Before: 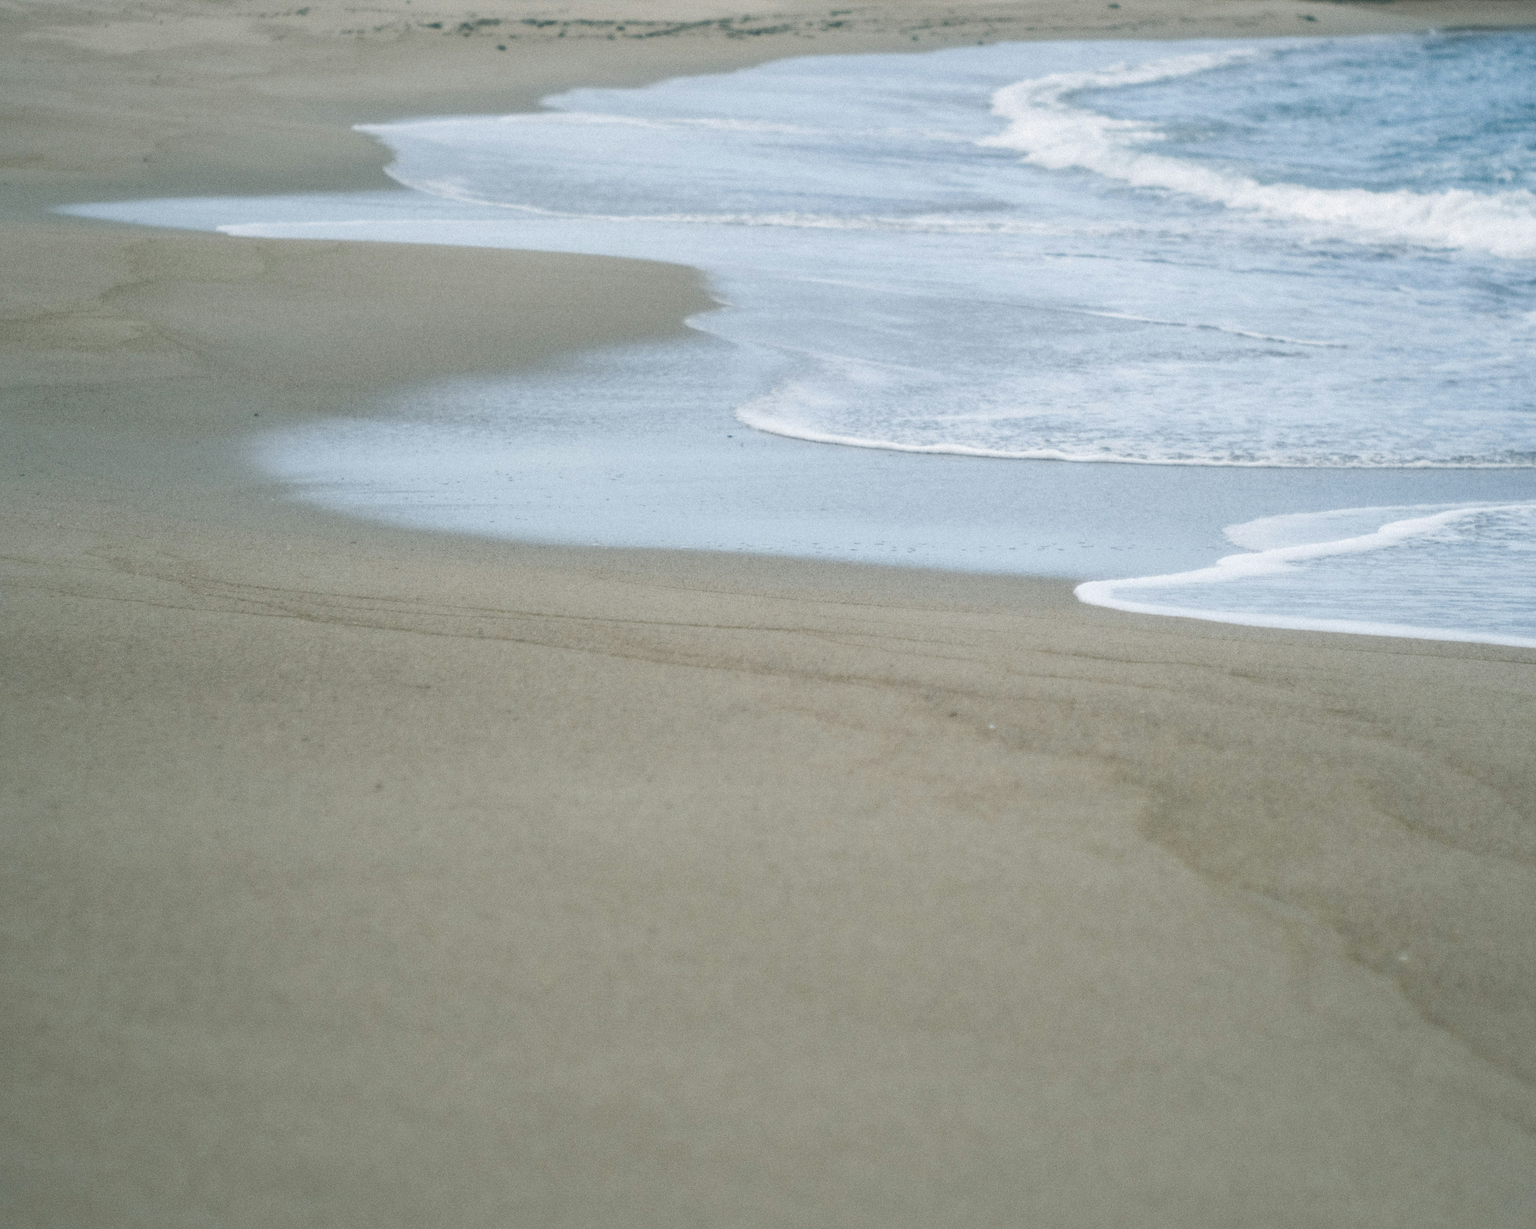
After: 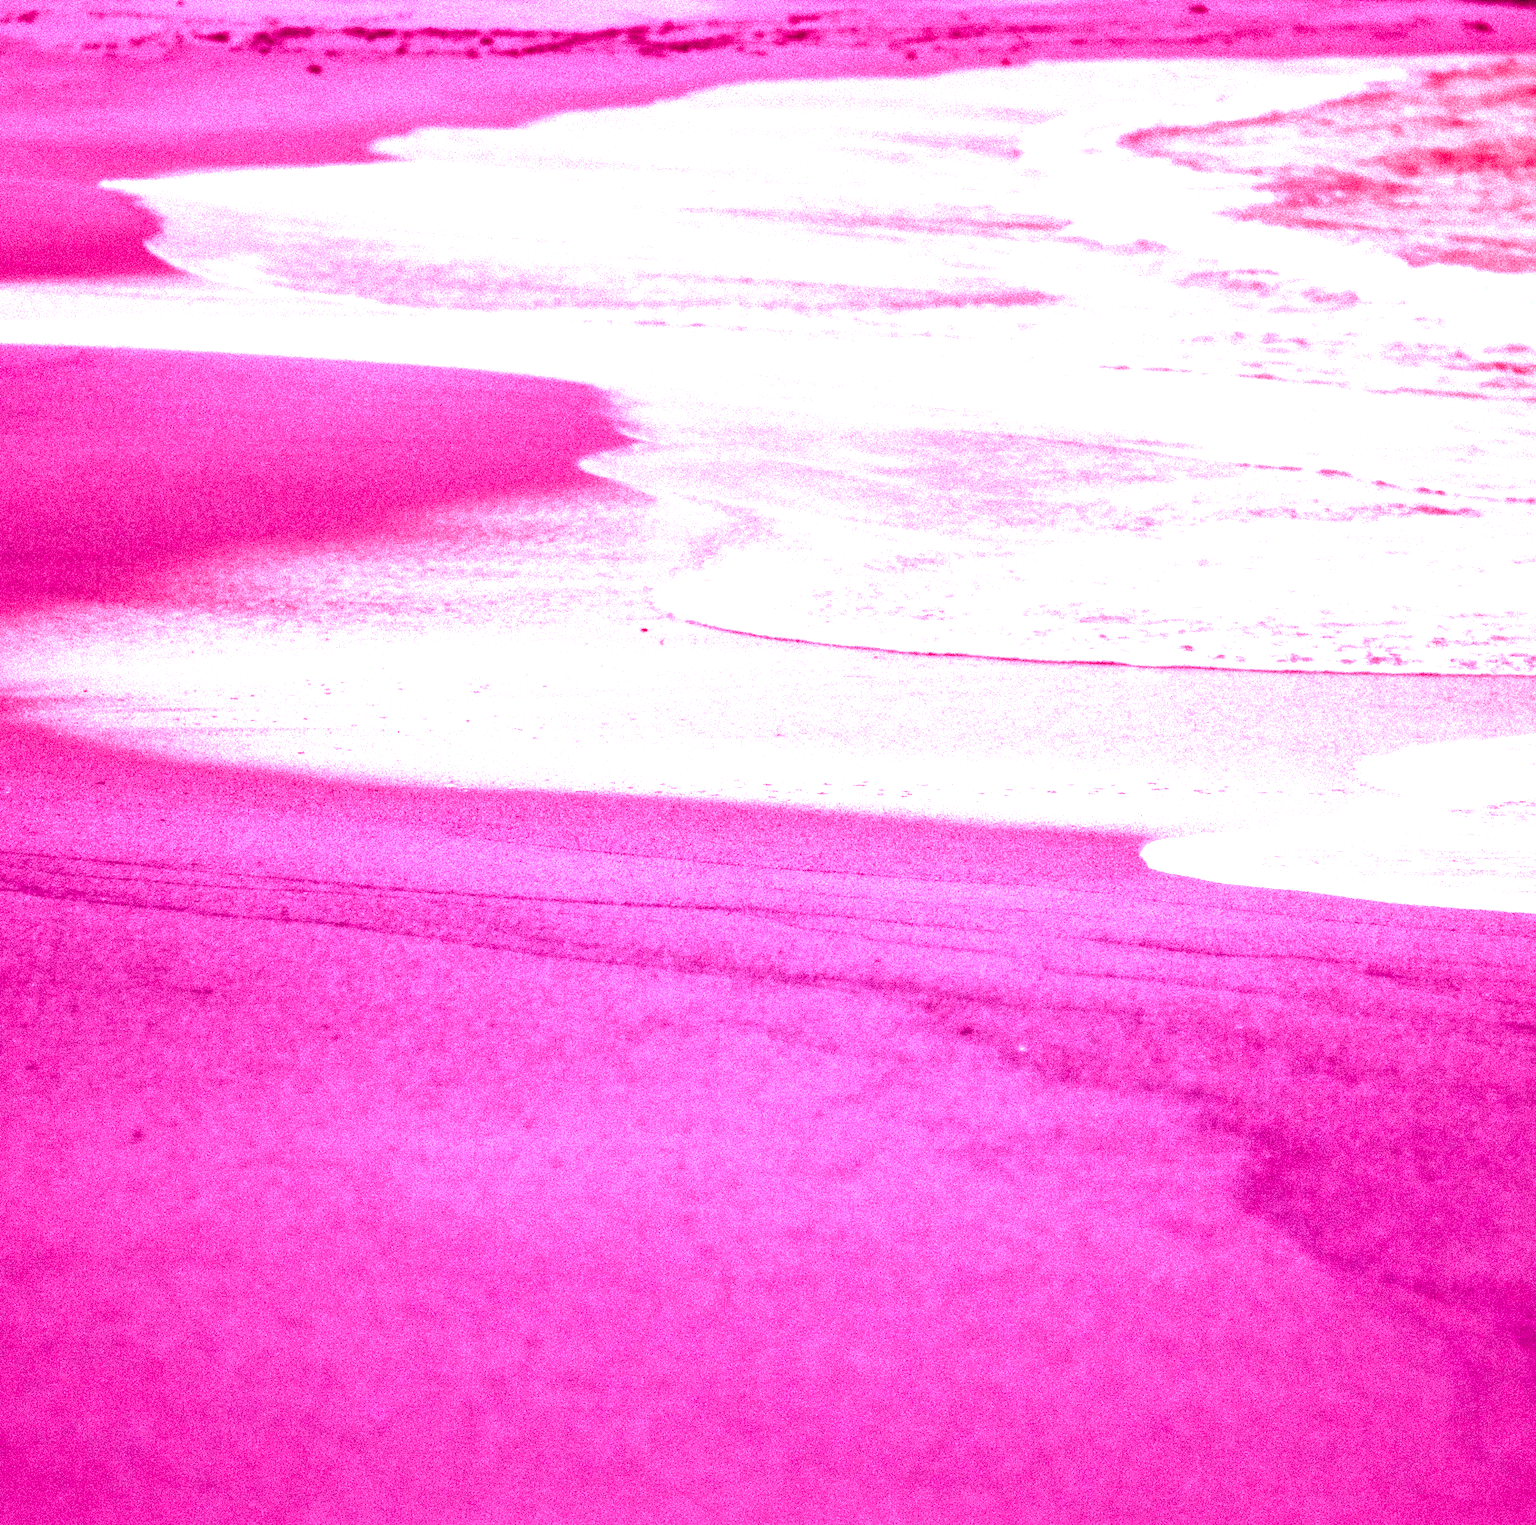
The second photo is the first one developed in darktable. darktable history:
exposure: black level correction 0, exposure 0.7 EV, compensate exposure bias true, compensate highlight preservation false
white balance: red 1.123, blue 0.83
color balance rgb: shadows lift › luminance -18.76%, shadows lift › chroma 35.44%, power › luminance -3.76%, power › hue 142.17°, highlights gain › chroma 7.5%, highlights gain › hue 184.75°, global offset › luminance -0.52%, global offset › chroma 0.91%, global offset › hue 173.36°, shadows fall-off 300%, white fulcrum 2 EV, highlights fall-off 300%, linear chroma grading › shadows 17.19%, linear chroma grading › highlights 61.12%, linear chroma grading › global chroma 50%, hue shift -150.52°, perceptual brilliance grading › global brilliance 12%, mask middle-gray fulcrum 100%, contrast gray fulcrum 38.43%, contrast 35.15%, saturation formula JzAzBz (2021)
crop: left 18.479%, right 12.2%, bottom 13.971%
